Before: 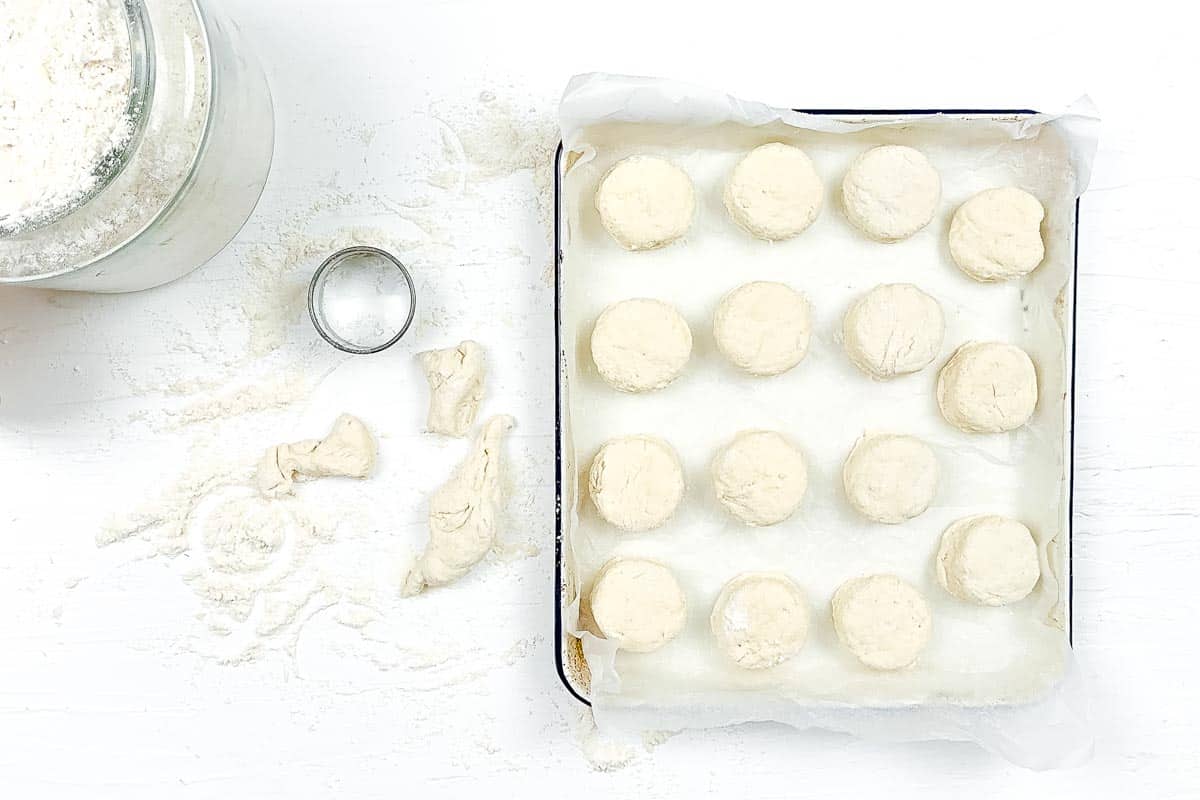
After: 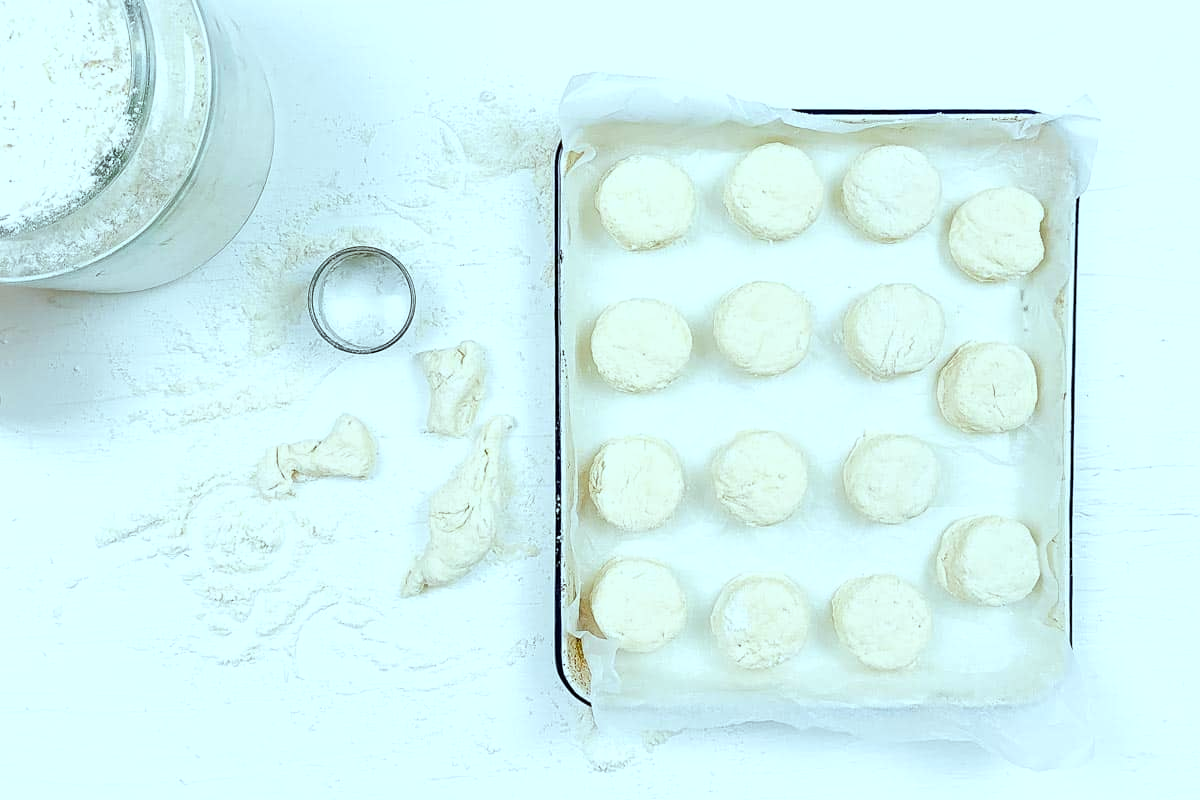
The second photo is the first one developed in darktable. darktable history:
color calibration: x 0.37, y 0.382, temperature 4318.63 K
color correction: highlights a* -8.12, highlights b* 3.25
